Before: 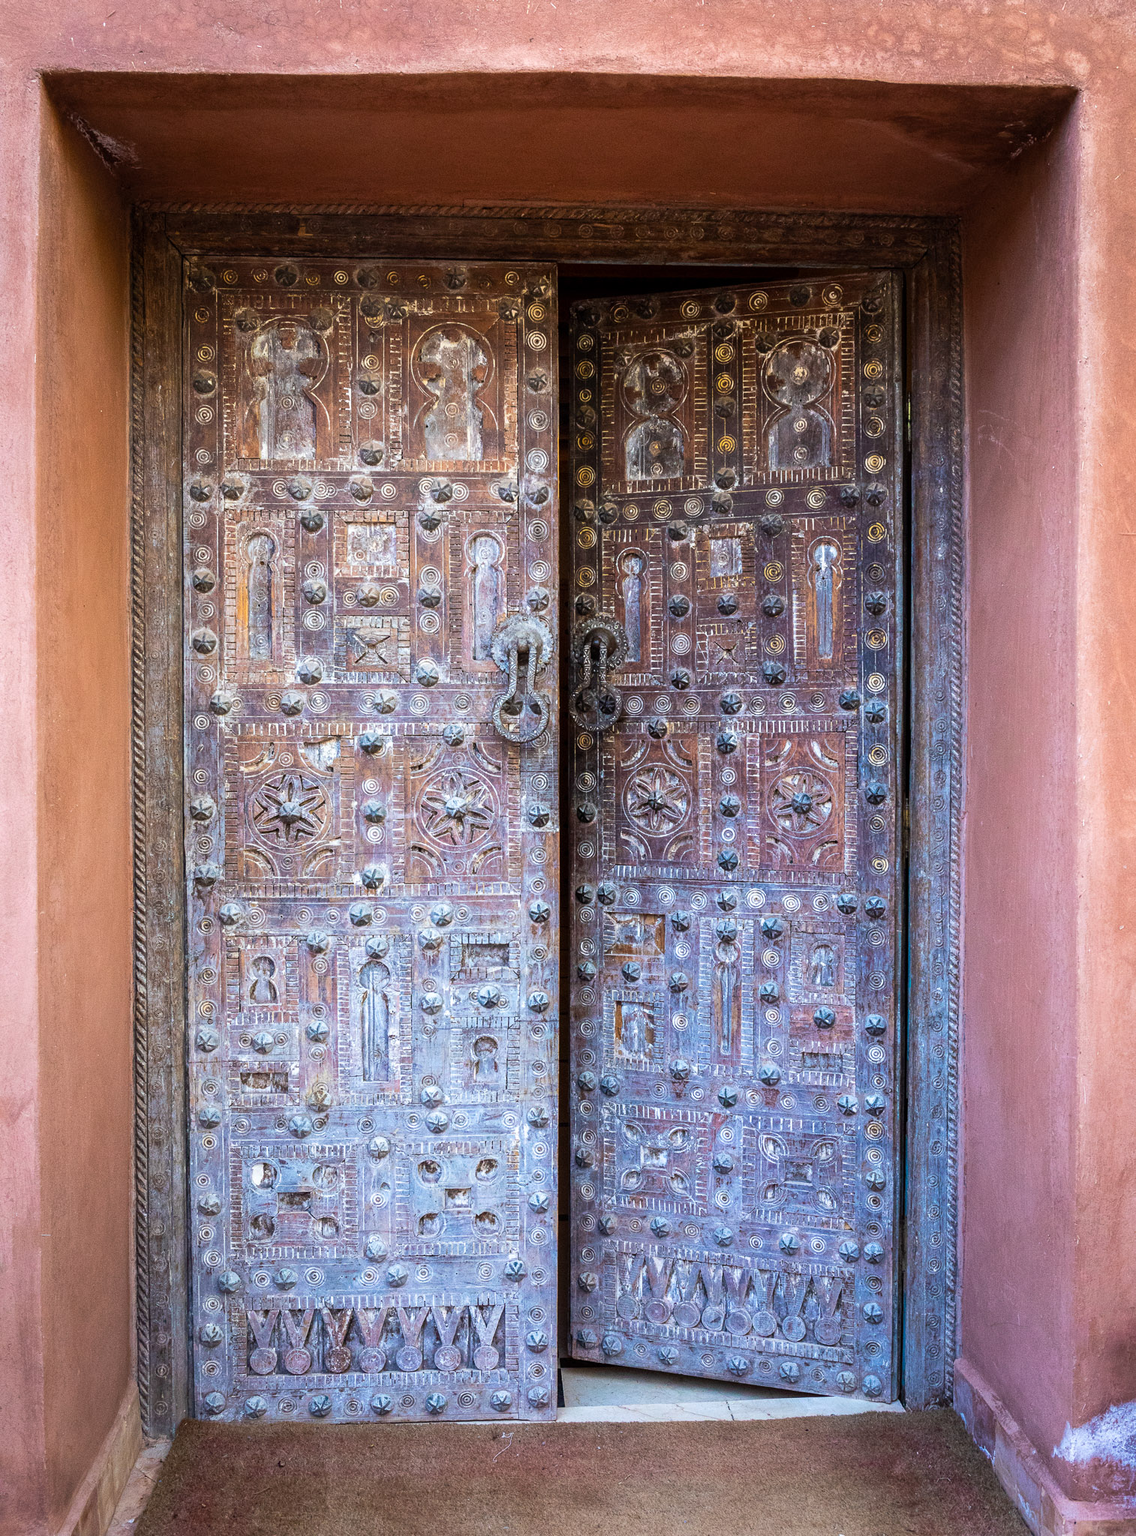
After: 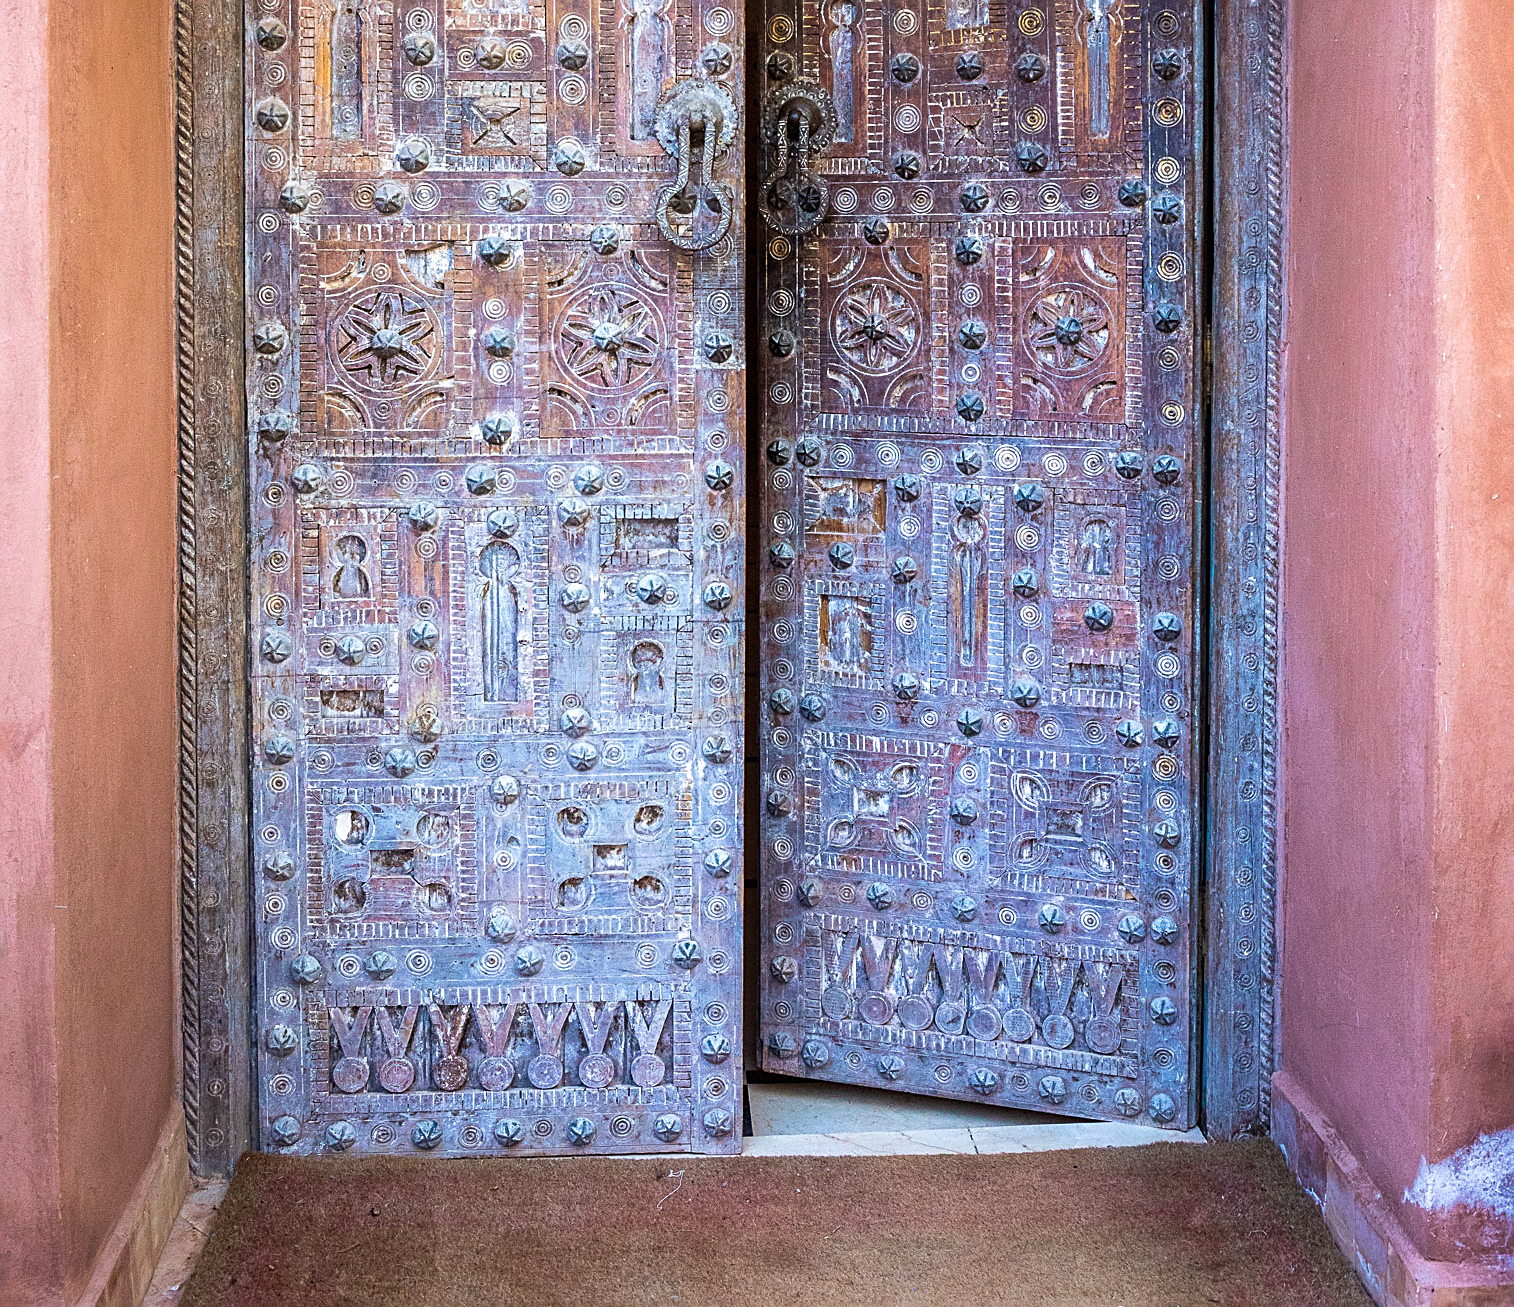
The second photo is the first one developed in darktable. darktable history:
sharpen: on, module defaults
velvia: strength 14.53%
crop and rotate: top 36.153%
tone equalizer: on, module defaults
